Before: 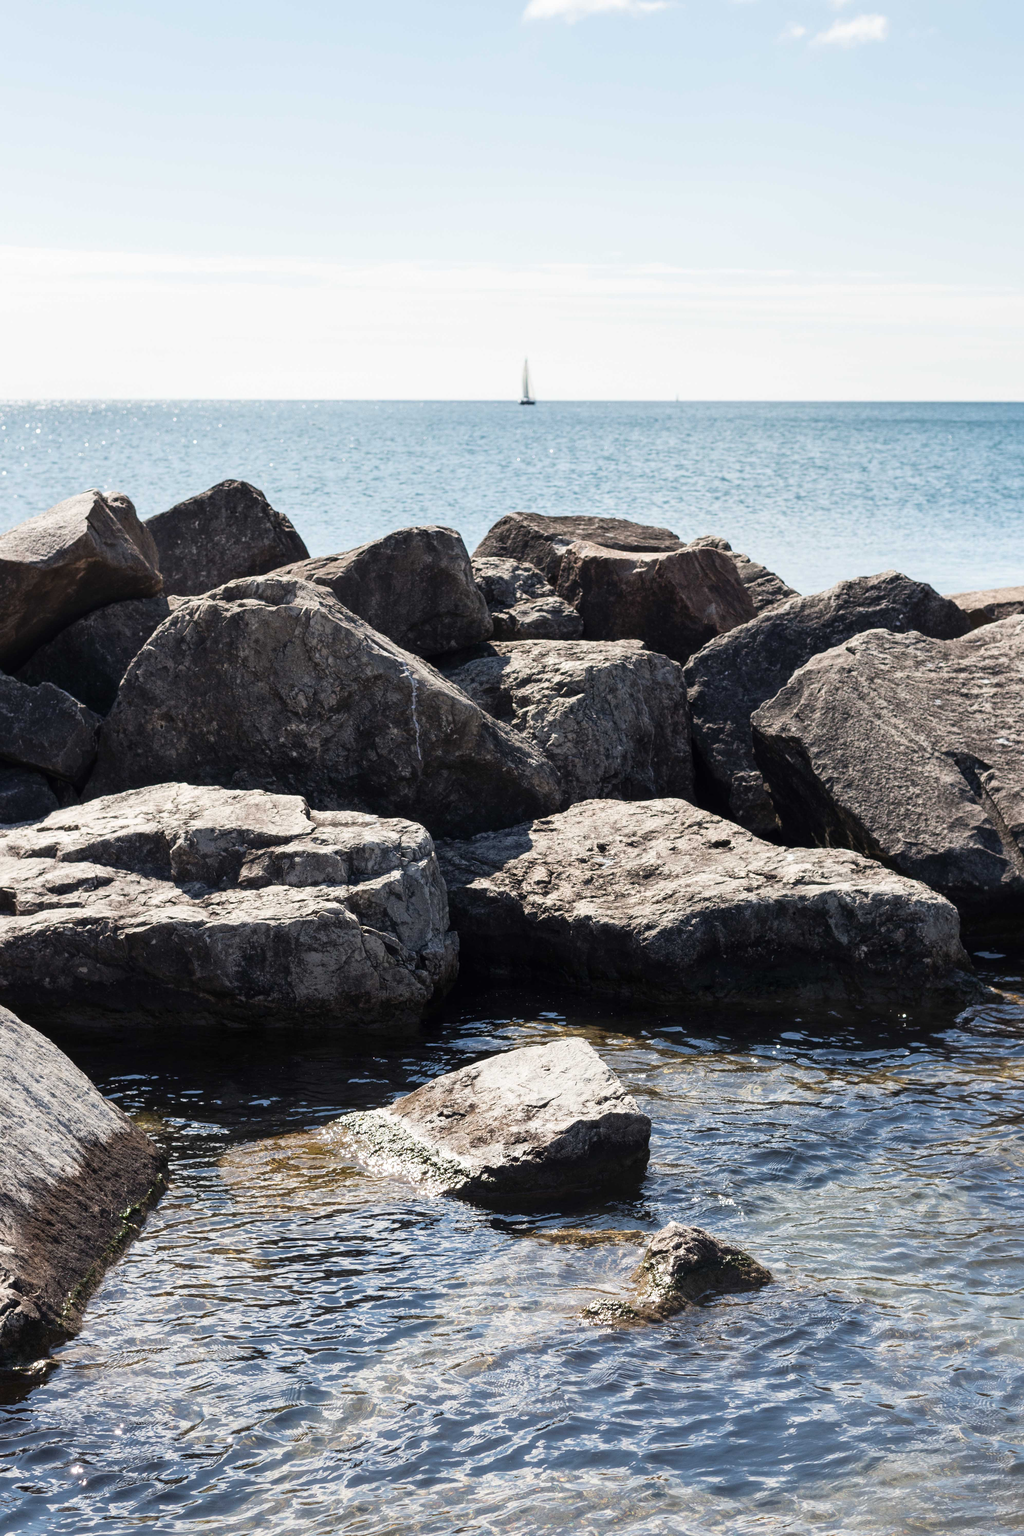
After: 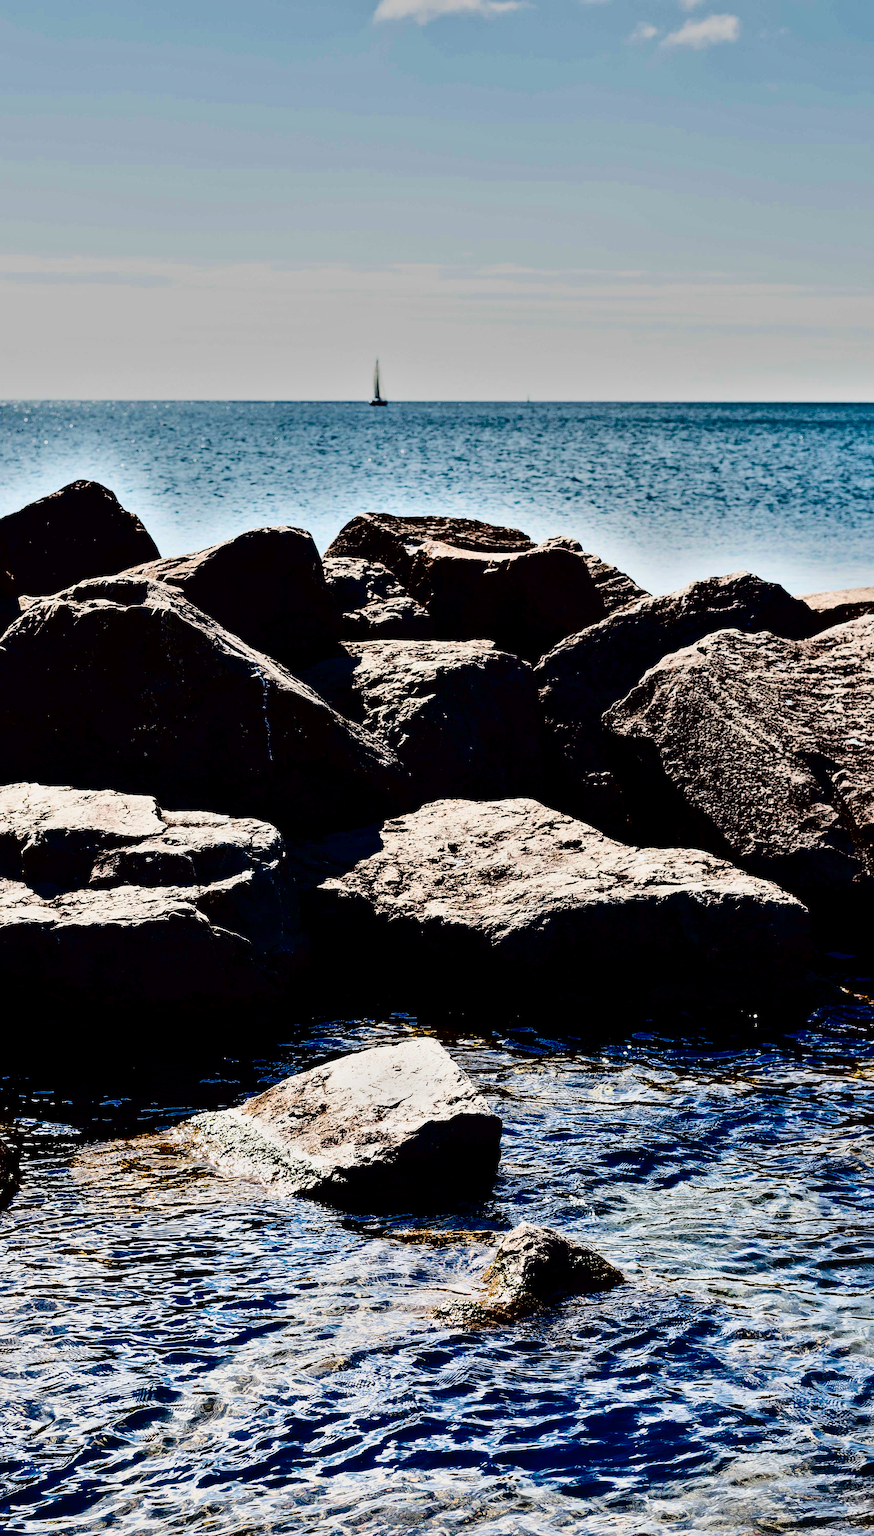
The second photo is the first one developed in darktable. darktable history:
sharpen: on, module defaults
crop and rotate: left 14.584%
filmic rgb: black relative exposure -6.98 EV, white relative exposure 5.63 EV, hardness 2.86
exposure: black level correction 0.007, exposure 0.093 EV, compensate highlight preservation false
contrast brightness saturation: contrast 0.77, brightness -1, saturation 1
tone equalizer: on, module defaults
shadows and highlights: shadows 20.91, highlights -82.73, soften with gaussian
tone curve: curves: ch0 [(0, 0) (0.003, 0.01) (0.011, 0.01) (0.025, 0.011) (0.044, 0.019) (0.069, 0.032) (0.1, 0.054) (0.136, 0.088) (0.177, 0.138) (0.224, 0.214) (0.277, 0.297) (0.335, 0.391) (0.399, 0.469) (0.468, 0.551) (0.543, 0.622) (0.623, 0.699) (0.709, 0.775) (0.801, 0.85) (0.898, 0.929) (1, 1)], preserve colors none
